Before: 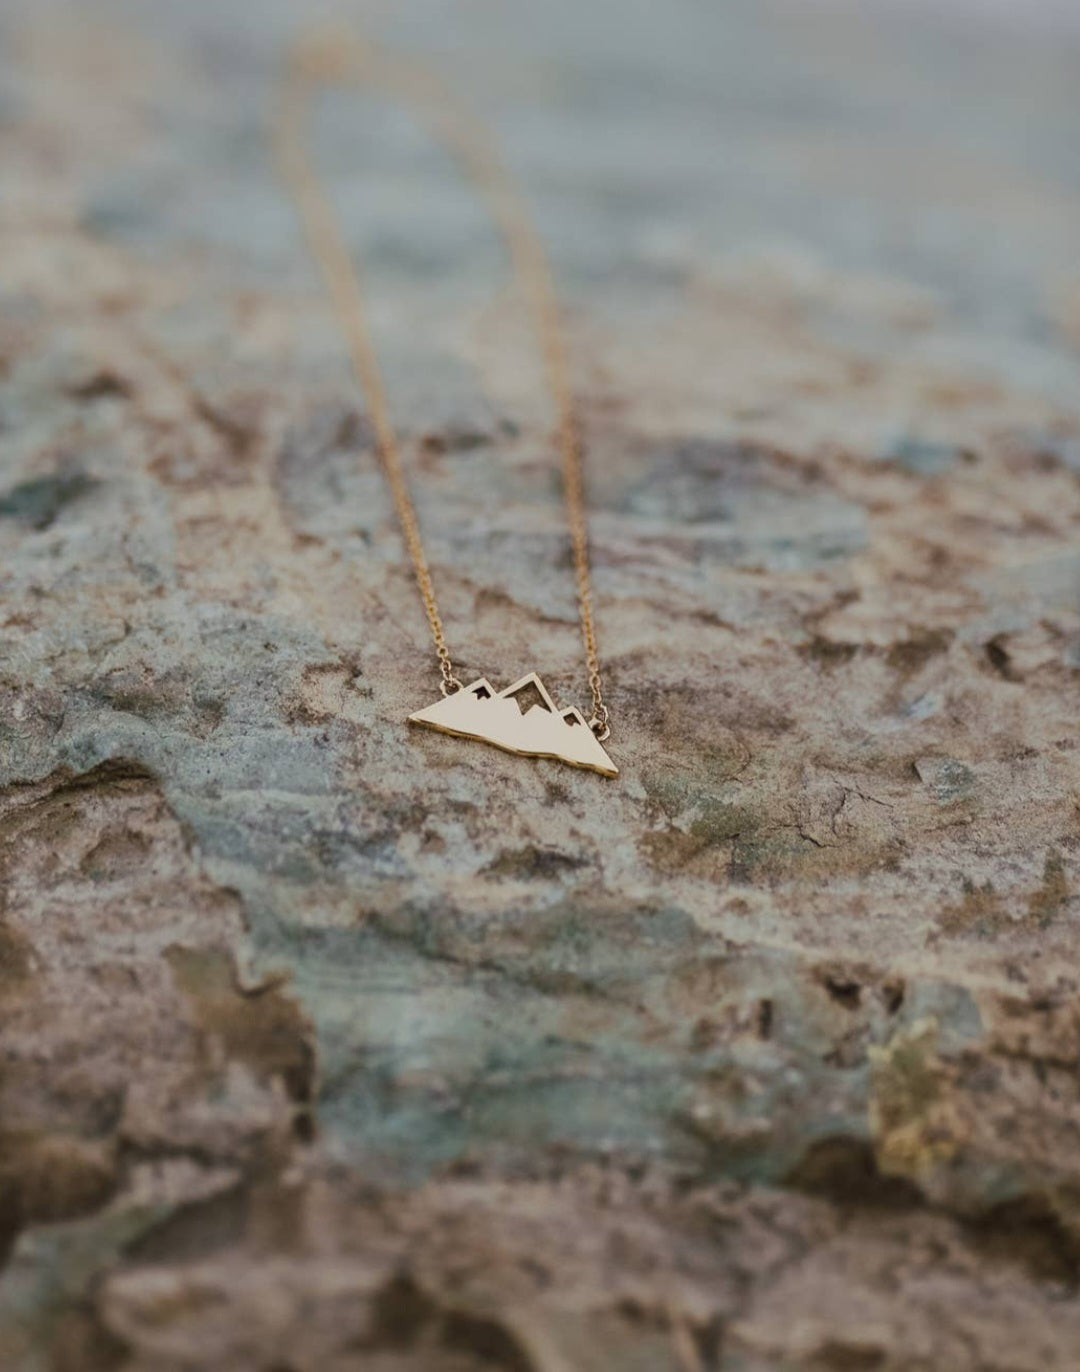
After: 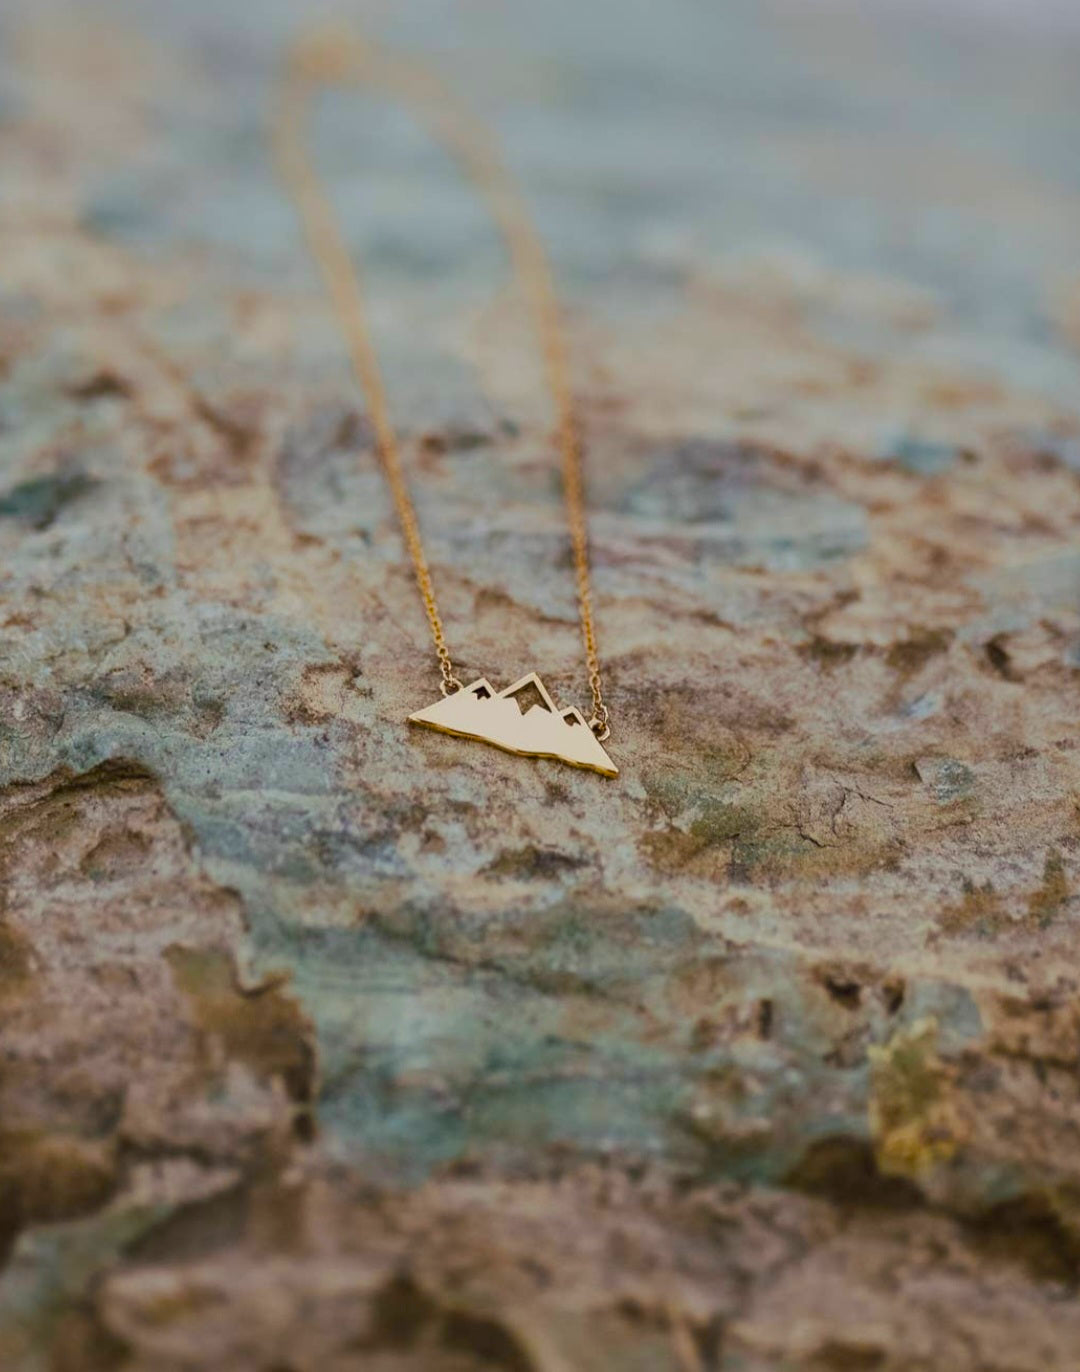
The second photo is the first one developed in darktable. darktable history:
color balance rgb: perceptual saturation grading › global saturation 36.785%, global vibrance 20%
